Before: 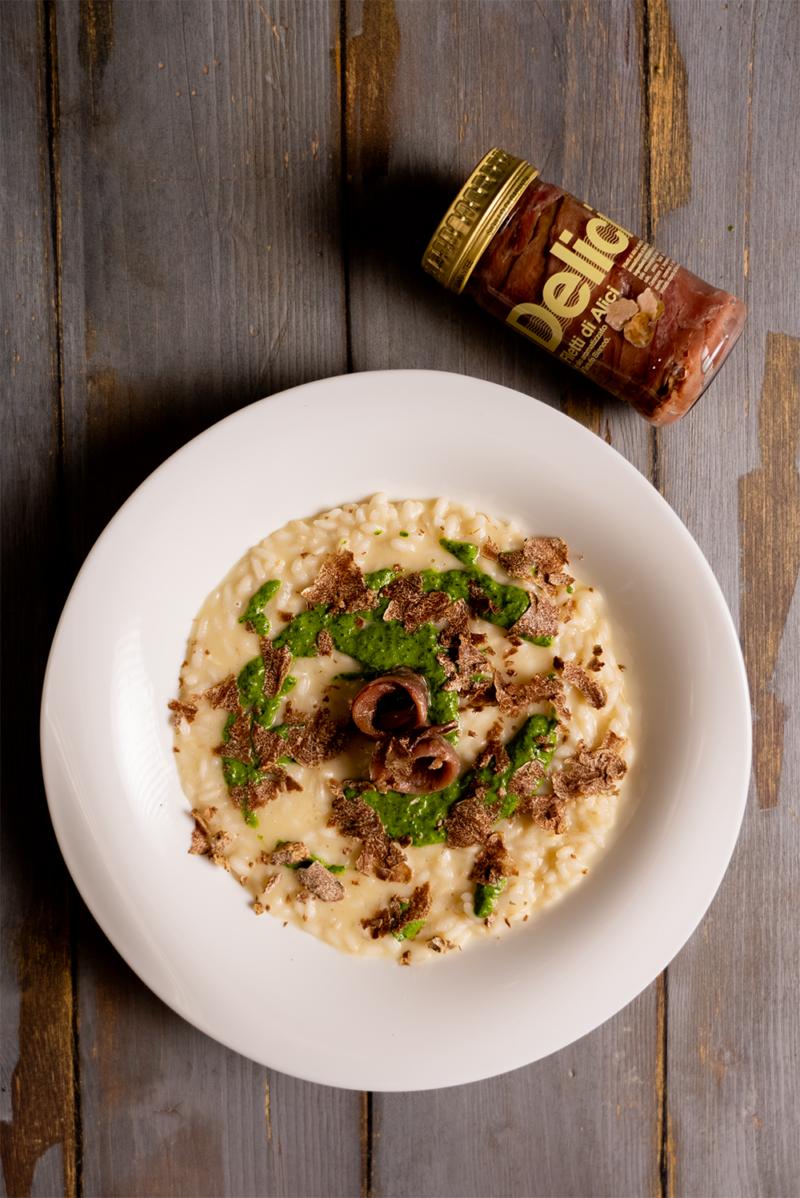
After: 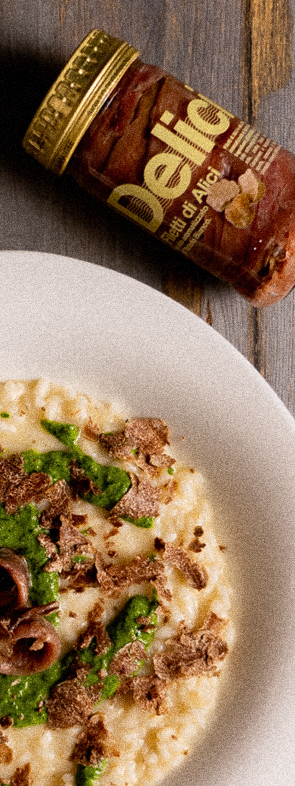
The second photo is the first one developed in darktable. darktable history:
color balance: input saturation 99%
grain: coarseness 14.49 ISO, strength 48.04%, mid-tones bias 35%
crop and rotate: left 49.936%, top 10.094%, right 13.136%, bottom 24.256%
